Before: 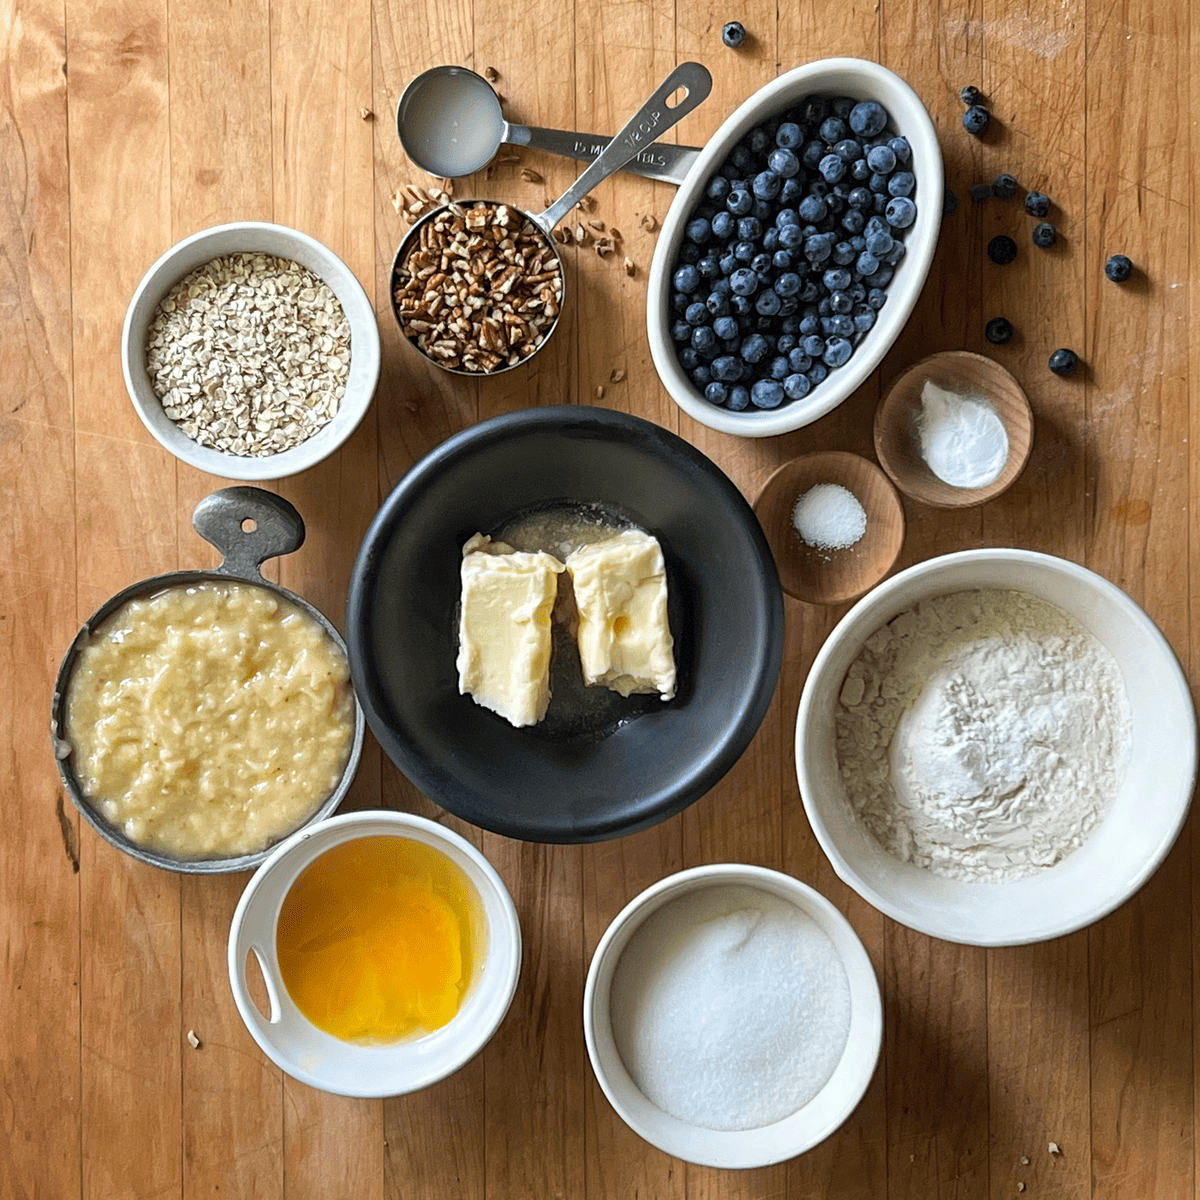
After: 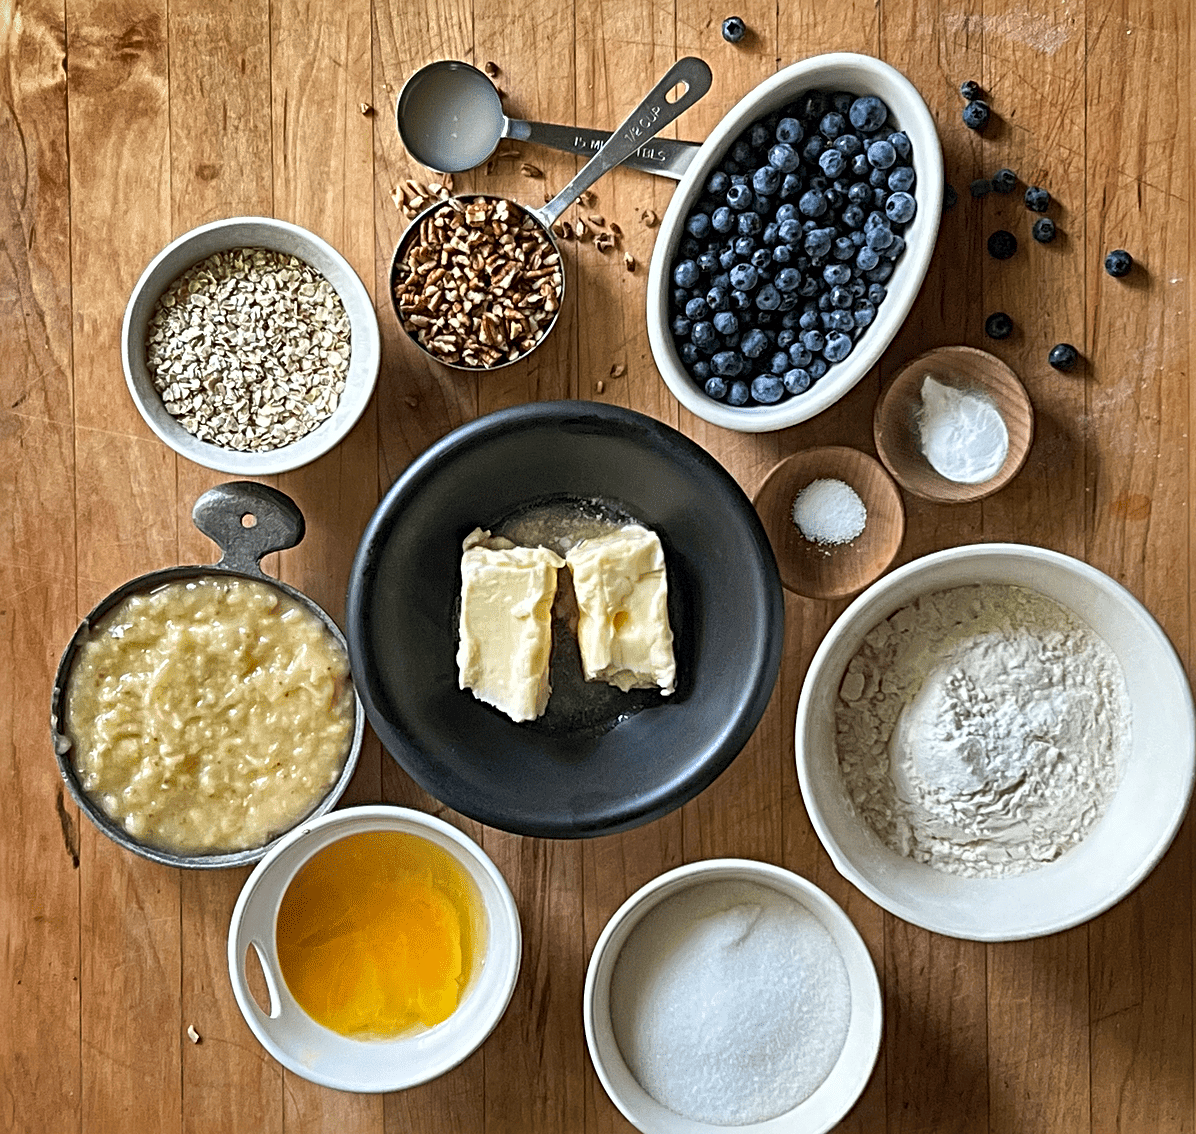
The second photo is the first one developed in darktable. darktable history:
sharpen: radius 4.883
shadows and highlights: radius 108.52, shadows 40.68, highlights -72.88, low approximation 0.01, soften with gaussian
crop: top 0.448%, right 0.264%, bottom 5.045%
